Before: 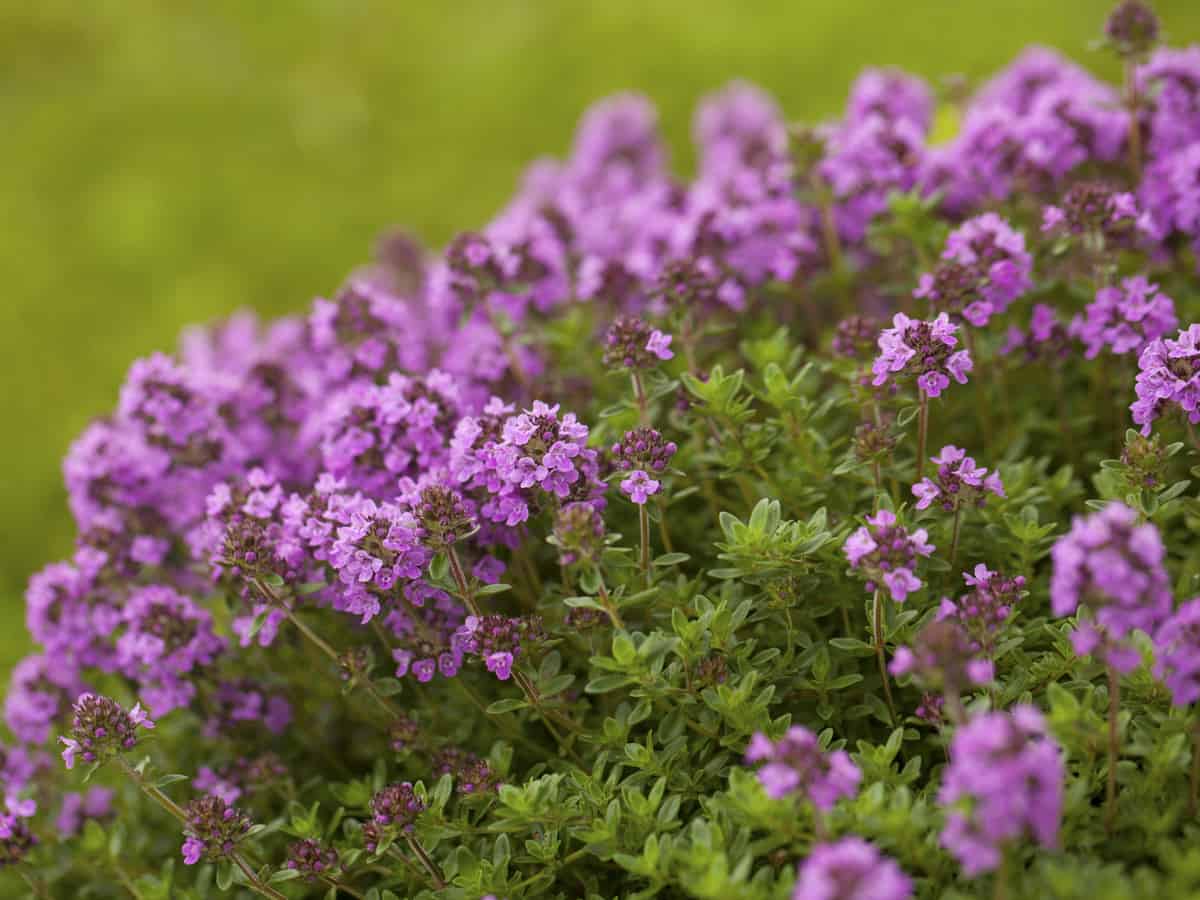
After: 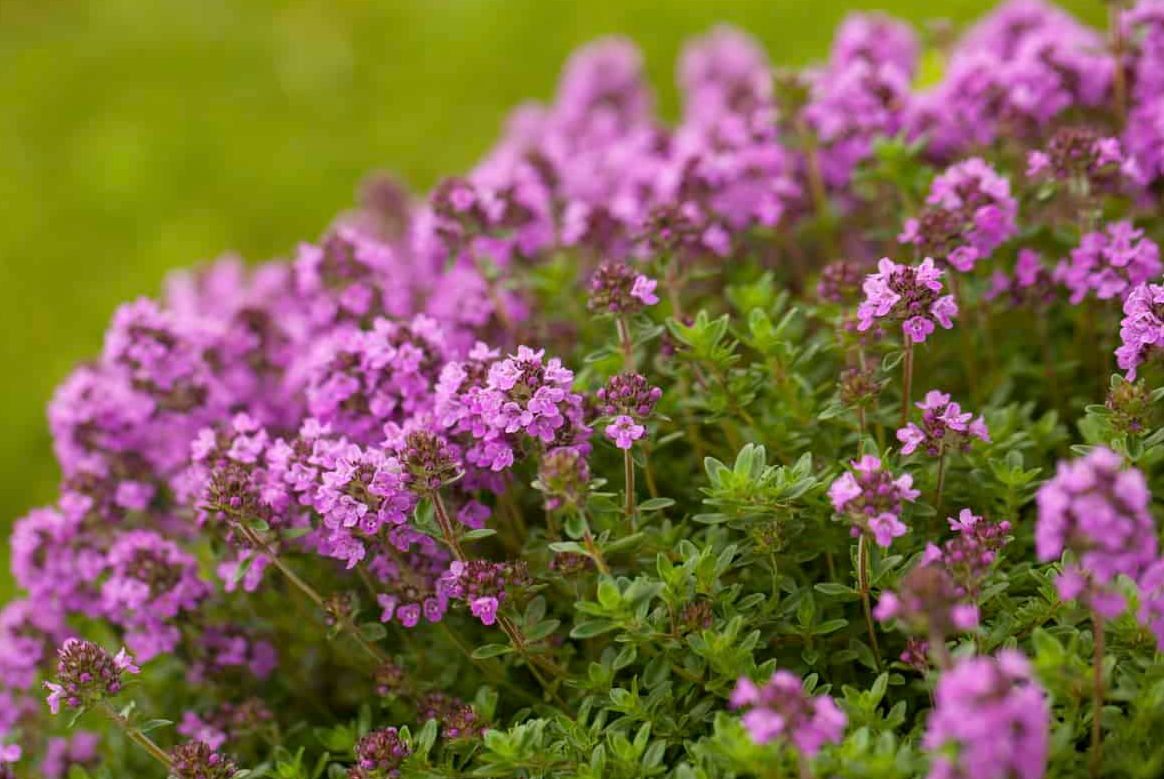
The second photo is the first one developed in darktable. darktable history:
crop: left 1.252%, top 6.186%, right 1.714%, bottom 7.161%
